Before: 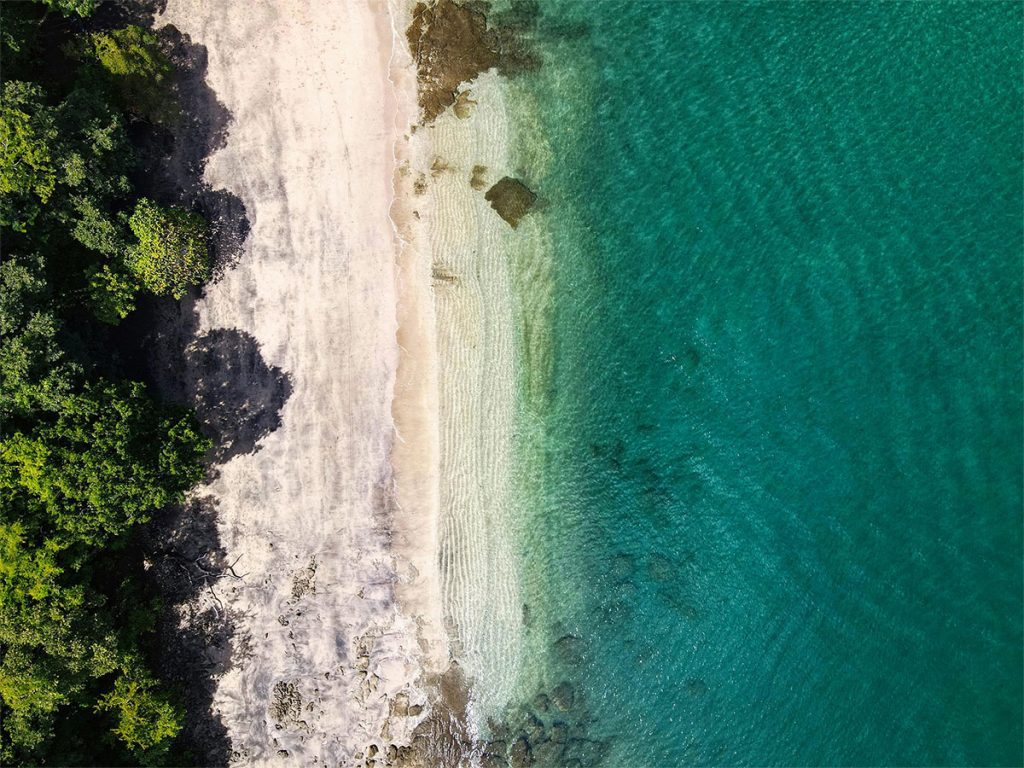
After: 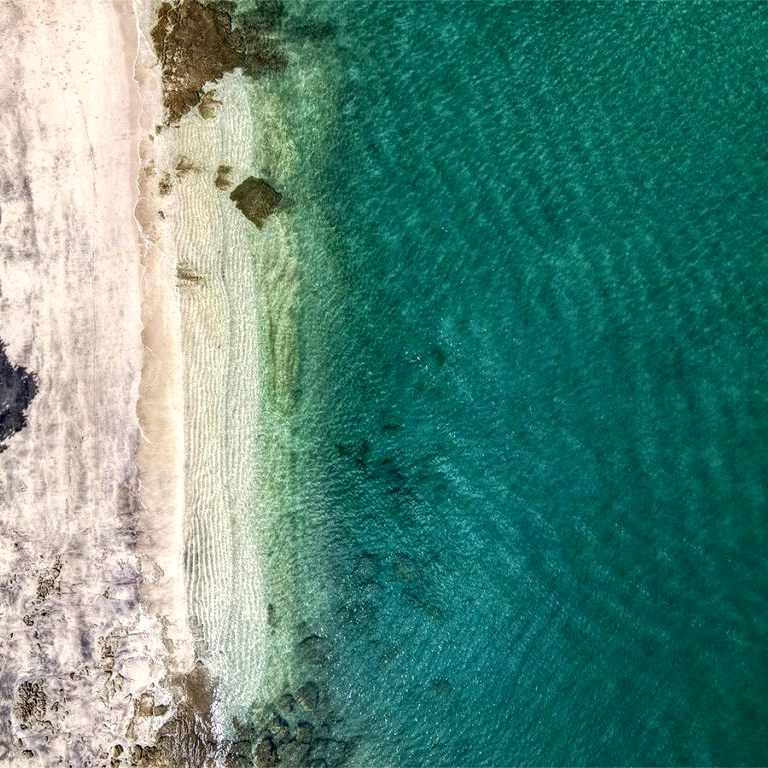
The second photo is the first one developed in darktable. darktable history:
local contrast: highlights 22%, detail 150%
crop and rotate: left 24.905%
